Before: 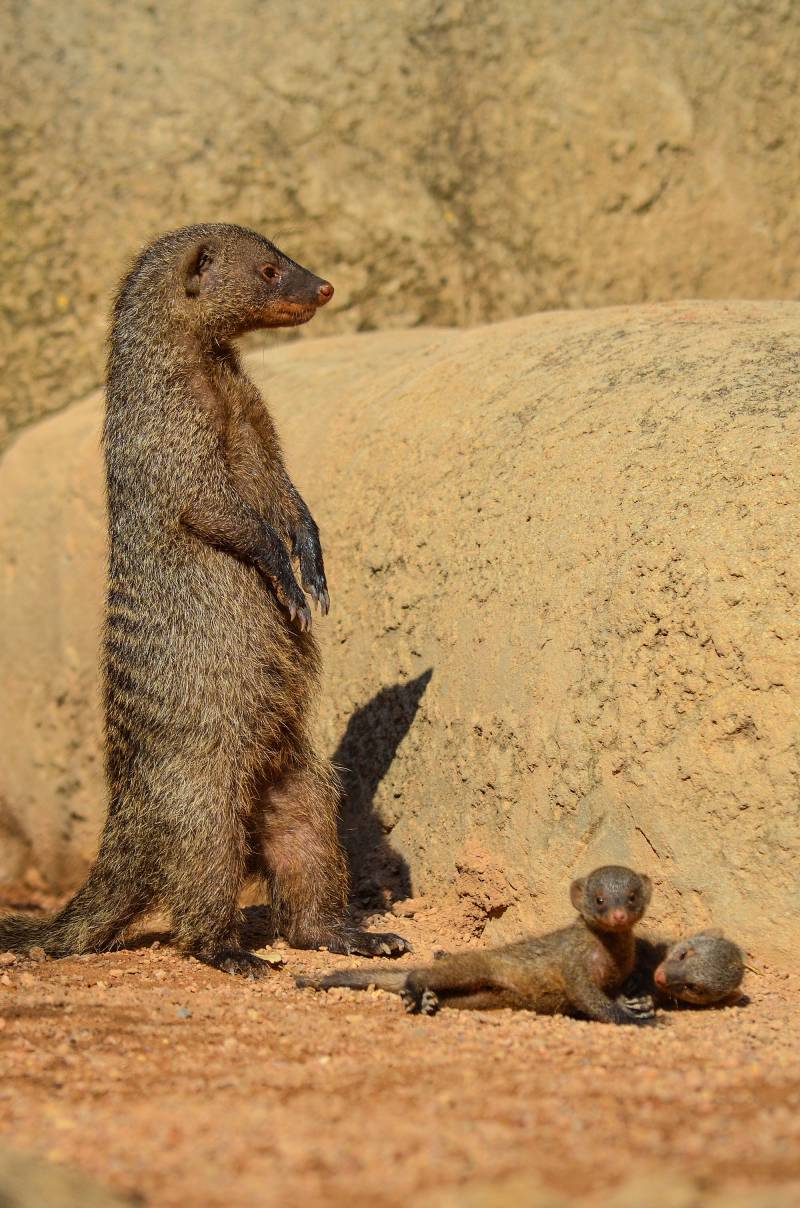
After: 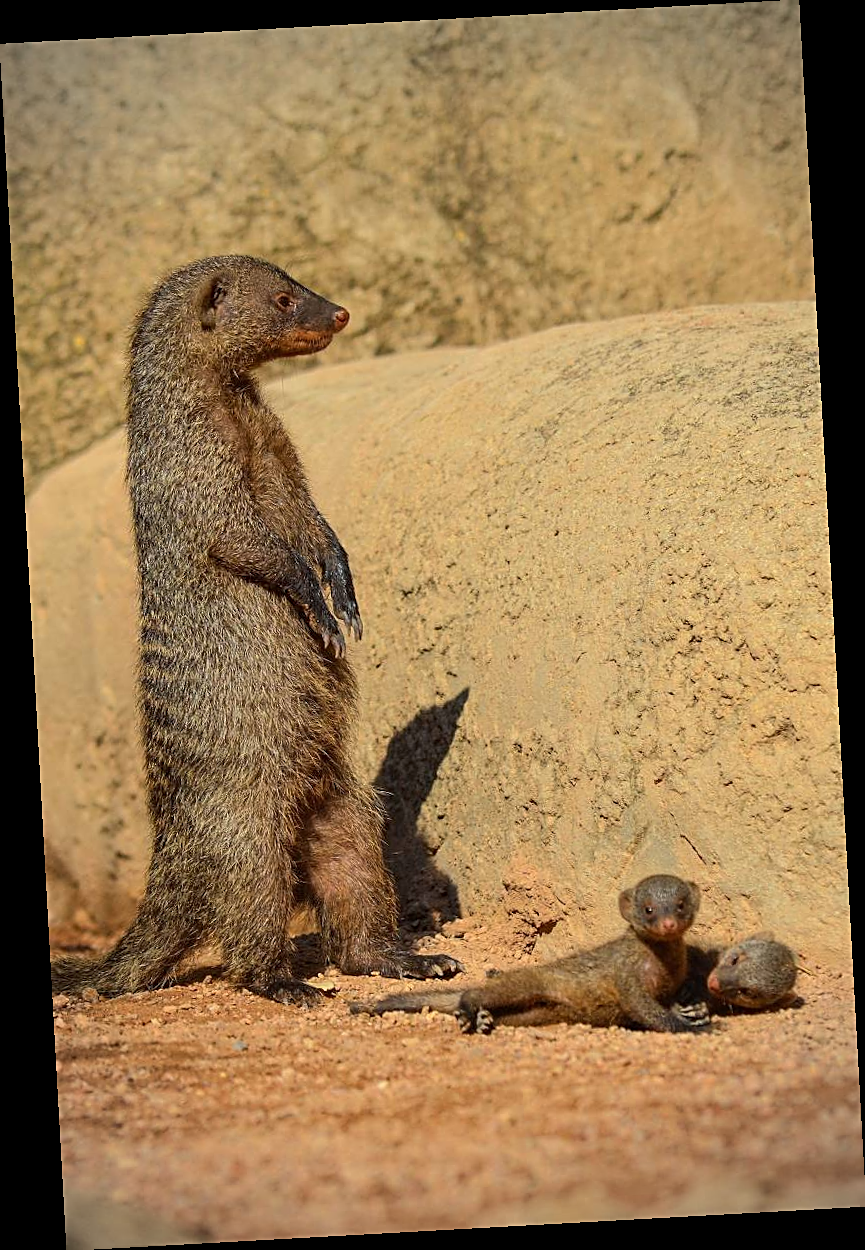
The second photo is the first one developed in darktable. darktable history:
vignetting: on, module defaults
rotate and perspective: rotation -3.18°, automatic cropping off
sharpen: on, module defaults
